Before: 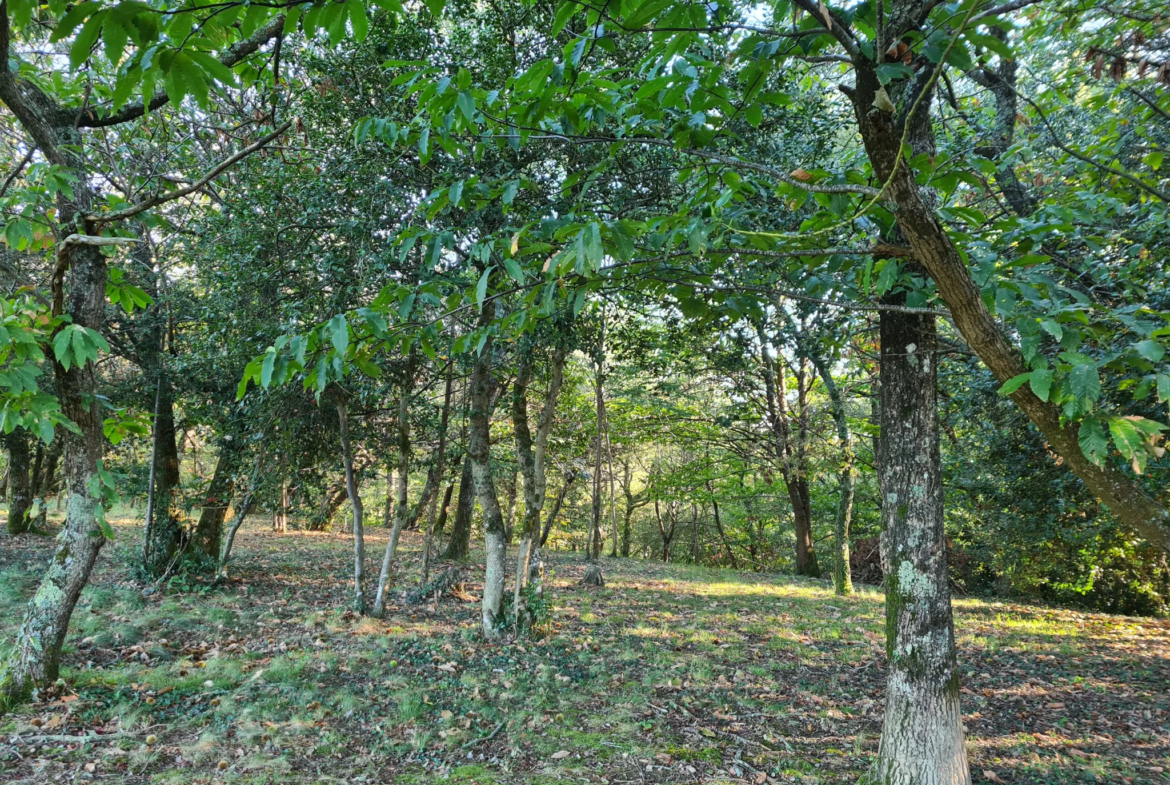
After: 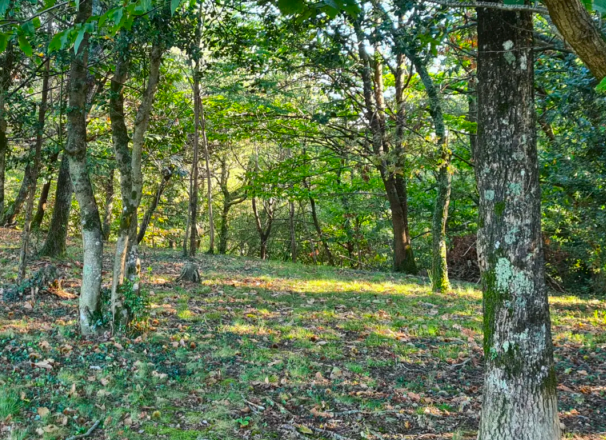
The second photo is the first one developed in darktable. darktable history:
crop: left 34.475%, top 38.667%, right 13.705%, bottom 5.229%
contrast brightness saturation: brightness -0.022, saturation 0.336
